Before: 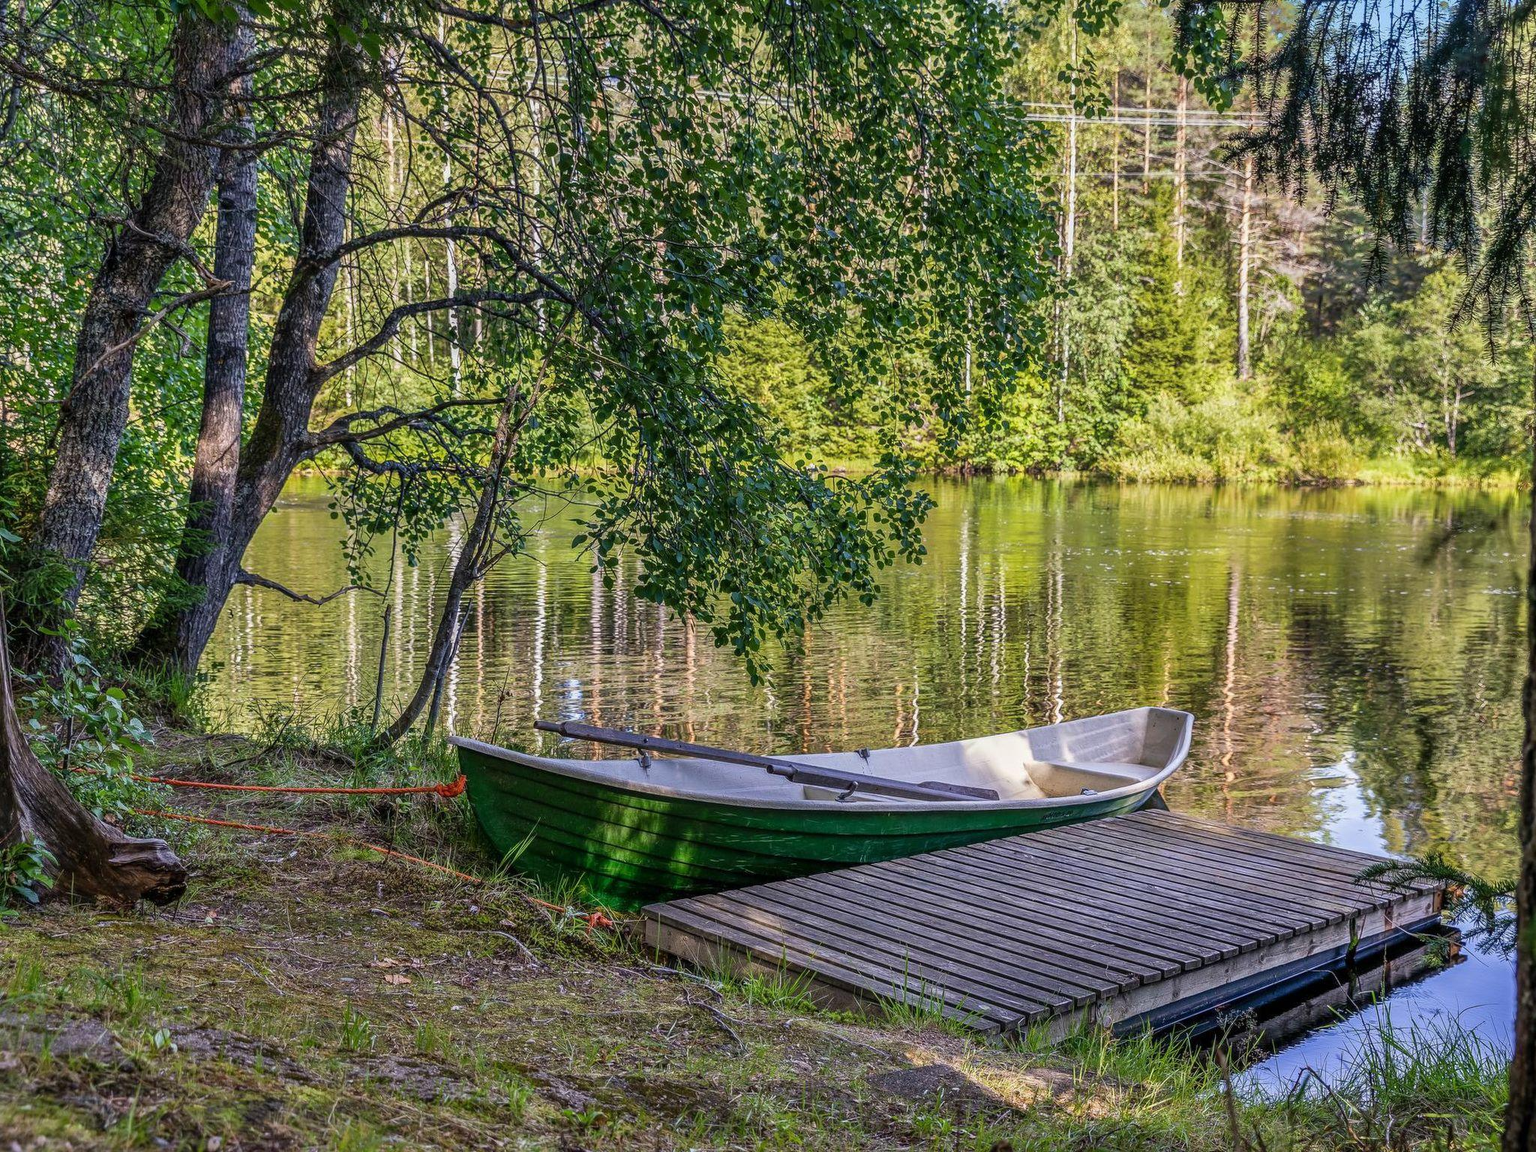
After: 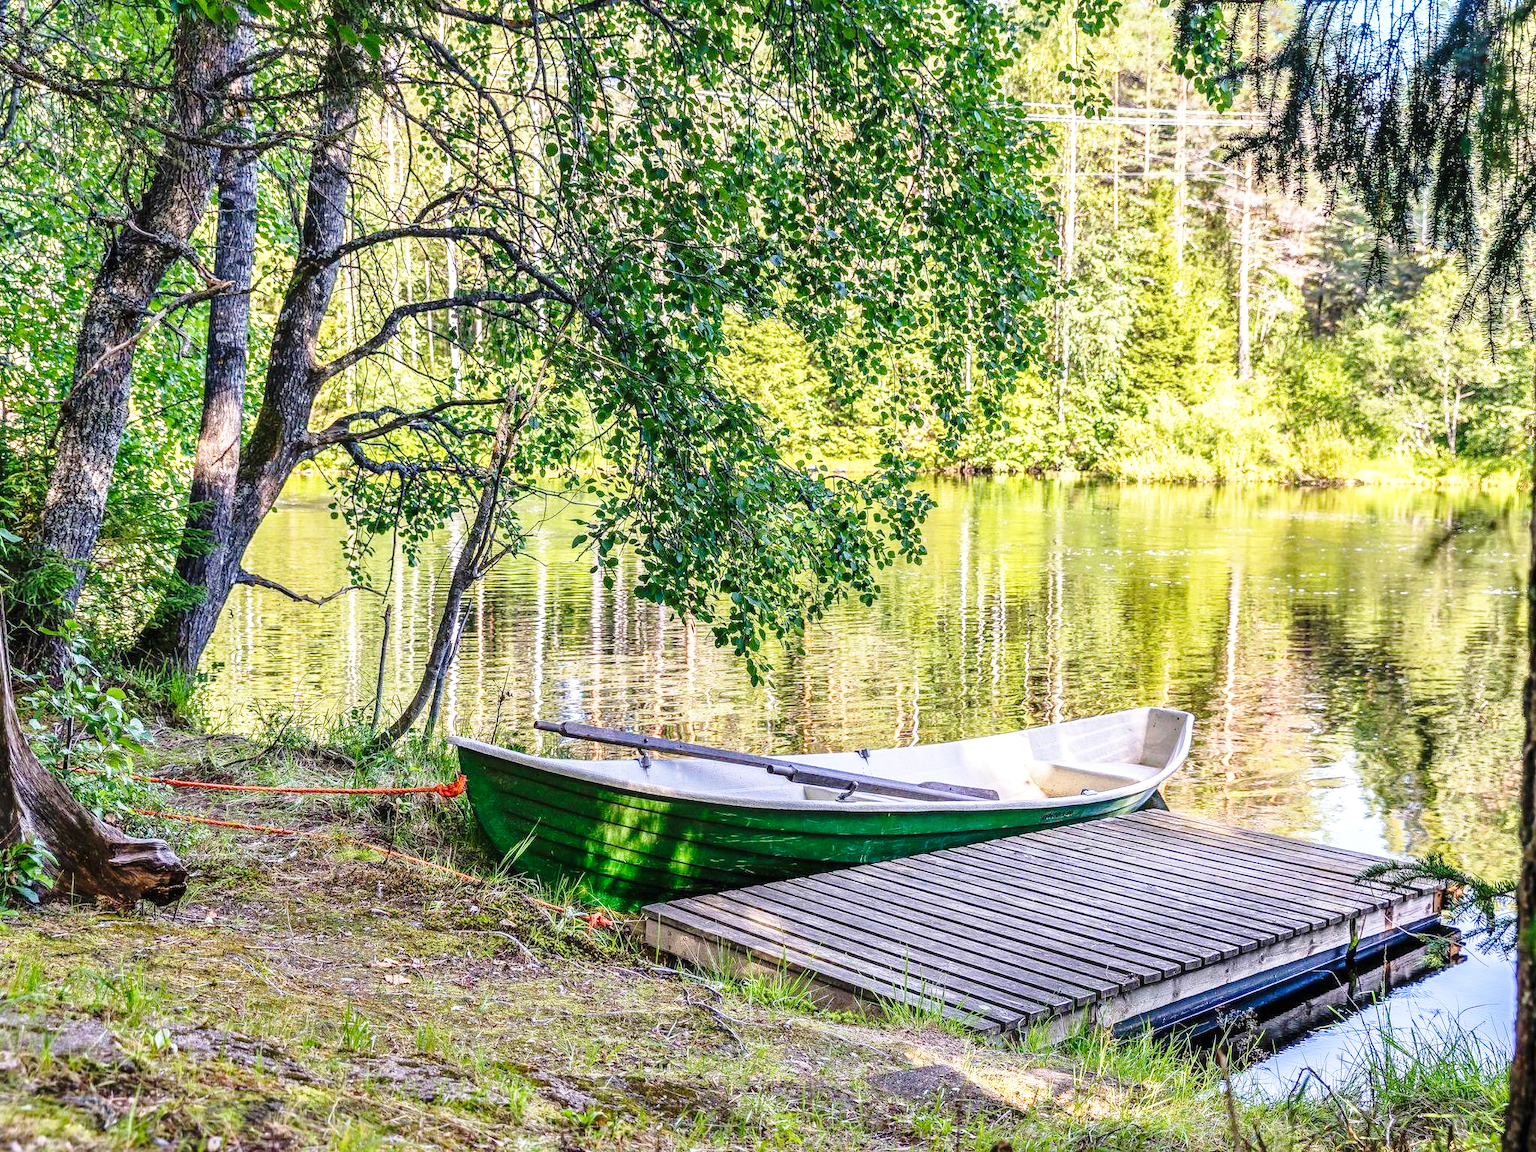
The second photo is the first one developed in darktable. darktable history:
exposure: black level correction 0, exposure 0.692 EV, compensate highlight preservation false
base curve: curves: ch0 [(0, 0) (0.028, 0.03) (0.121, 0.232) (0.46, 0.748) (0.859, 0.968) (1, 1)], preserve colors none
